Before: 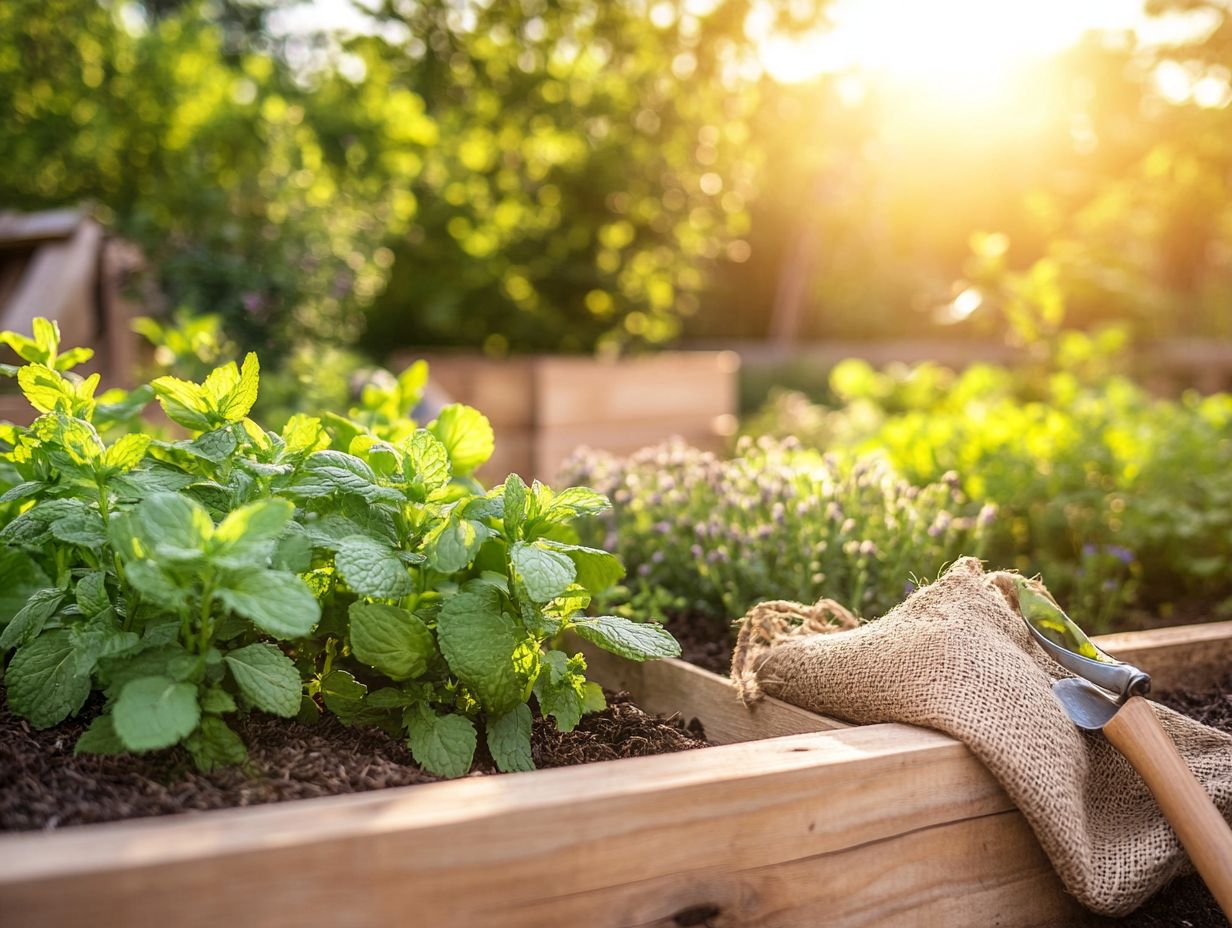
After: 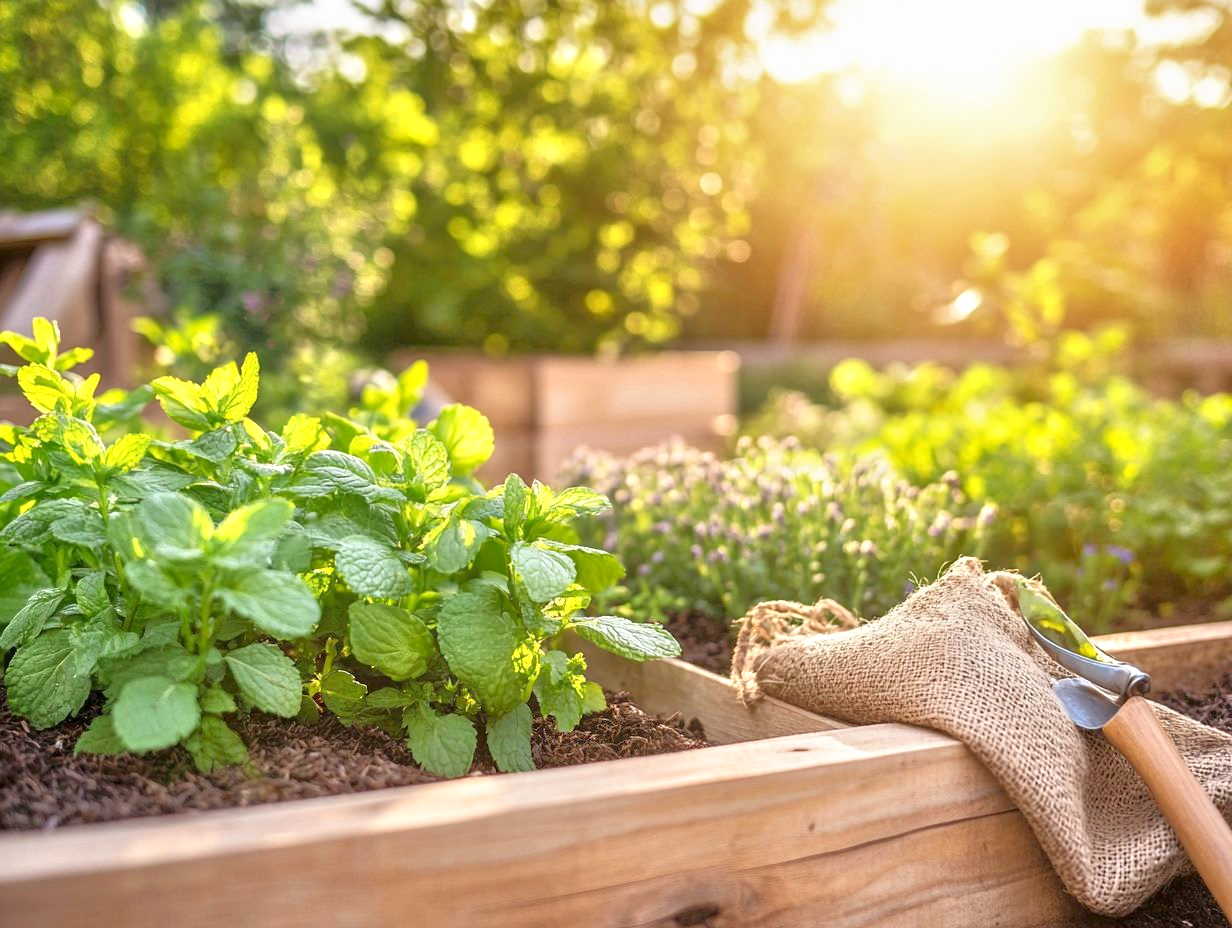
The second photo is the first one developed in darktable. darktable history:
contrast brightness saturation: contrast 0.03, brightness -0.04
tone equalizer: -8 EV 2 EV, -7 EV 2 EV, -6 EV 2 EV, -5 EV 2 EV, -4 EV 2 EV, -3 EV 1.5 EV, -2 EV 1 EV, -1 EV 0.5 EV
